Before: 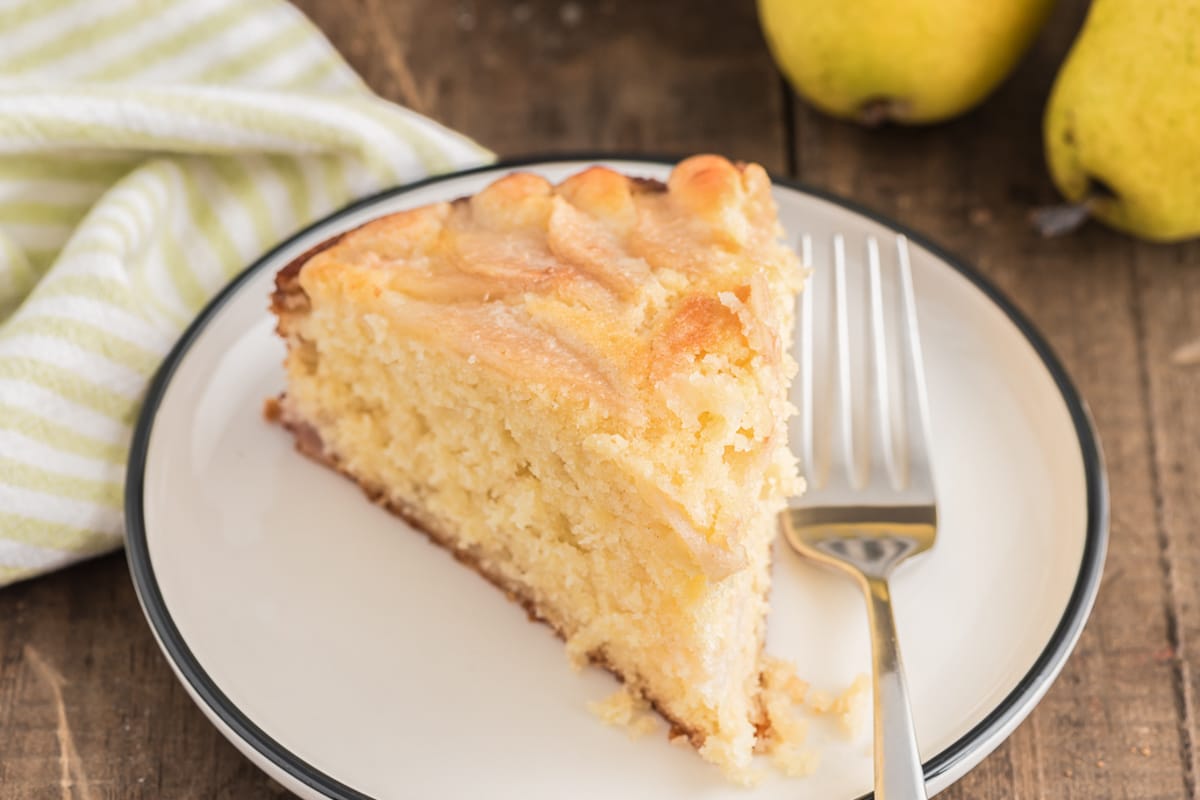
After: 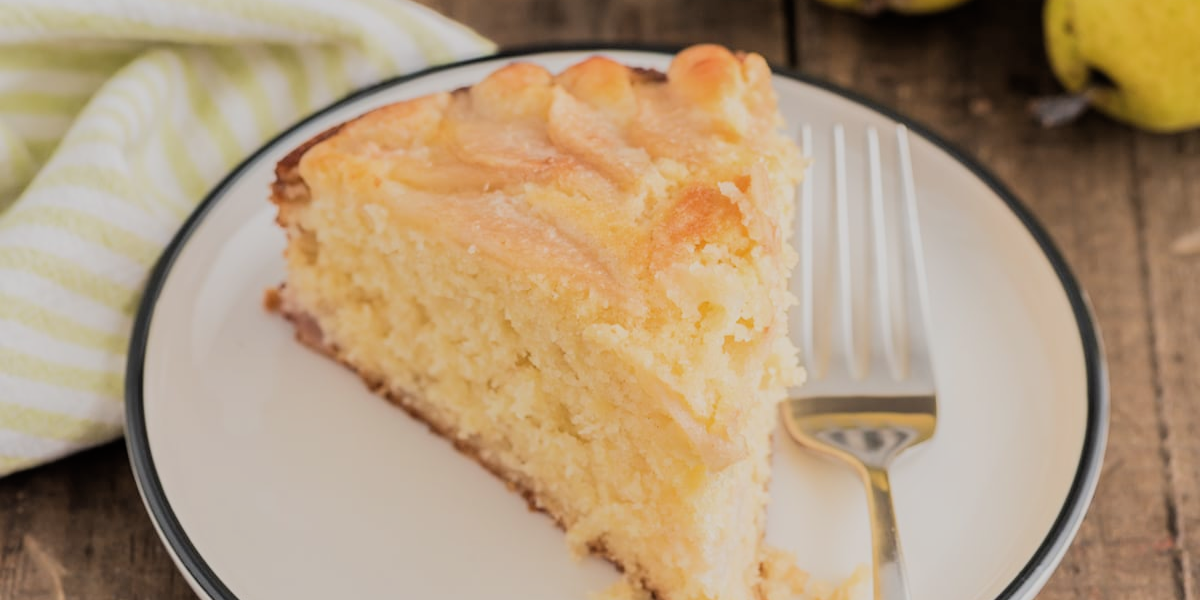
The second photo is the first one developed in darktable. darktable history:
filmic rgb: black relative exposure -7.65 EV, white relative exposure 4.56 EV, hardness 3.61, color science v6 (2022)
crop: top 13.819%, bottom 11.169%
